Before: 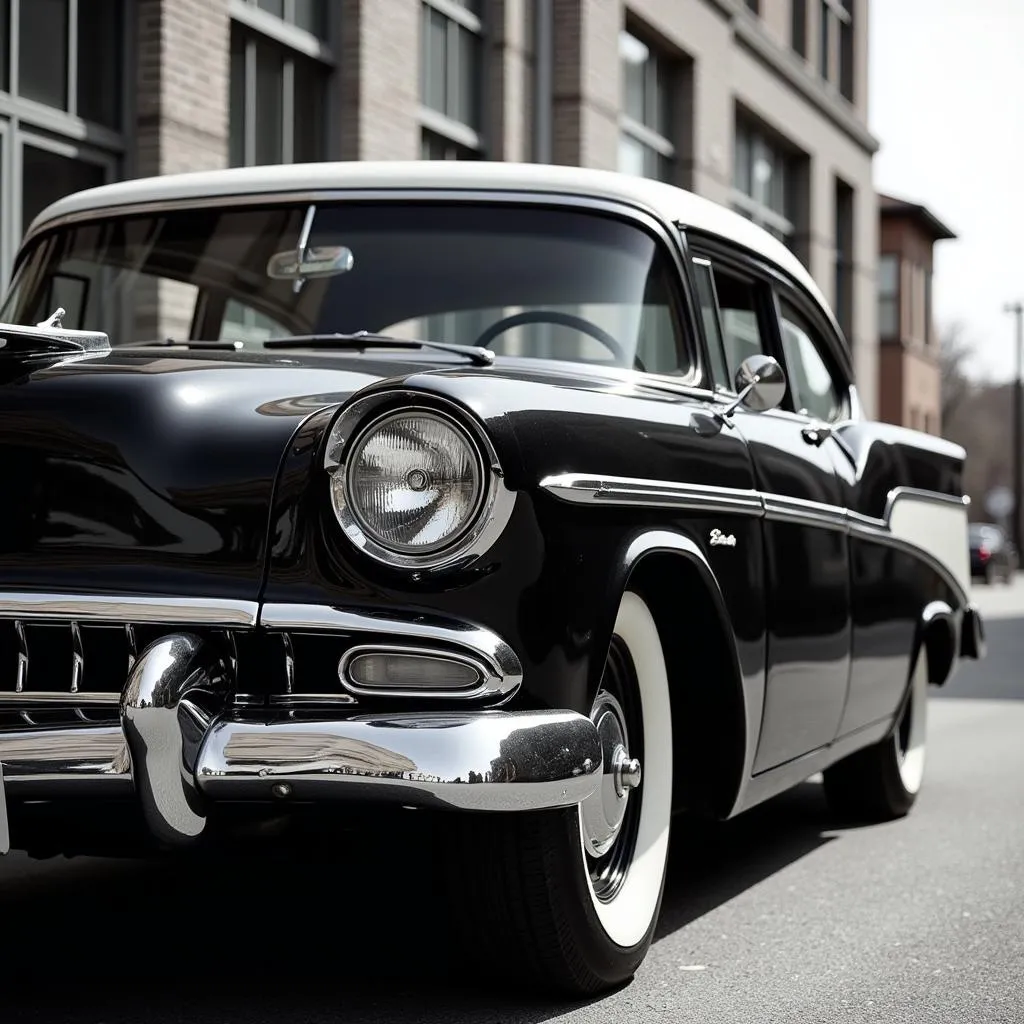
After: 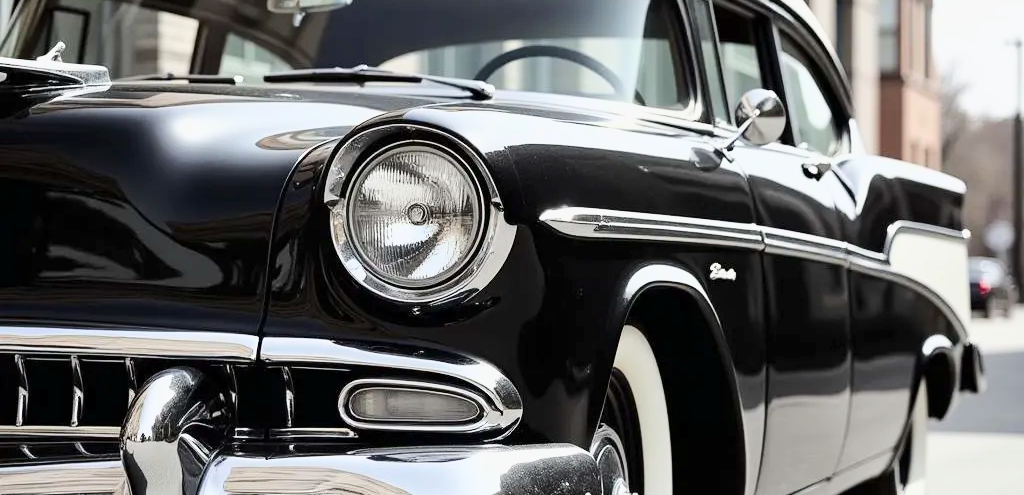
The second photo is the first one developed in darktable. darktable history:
white balance: emerald 1
base curve: curves: ch0 [(0, 0) (0.025, 0.046) (0.112, 0.277) (0.467, 0.74) (0.814, 0.929) (1, 0.942)]
crop and rotate: top 26.056%, bottom 25.543%
